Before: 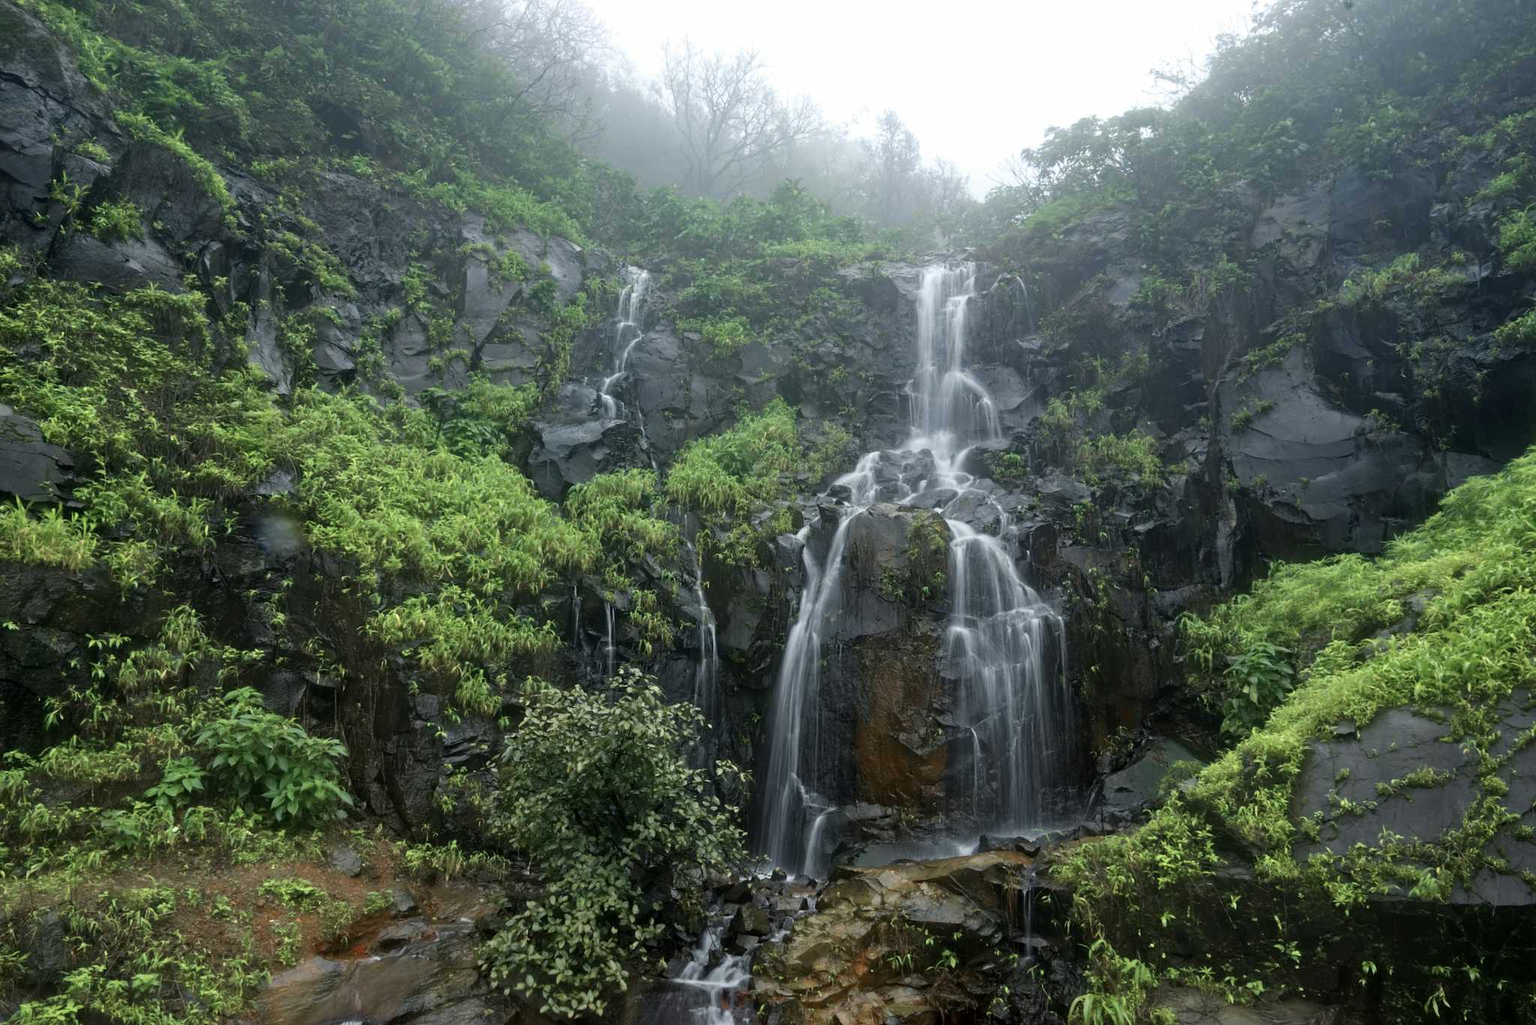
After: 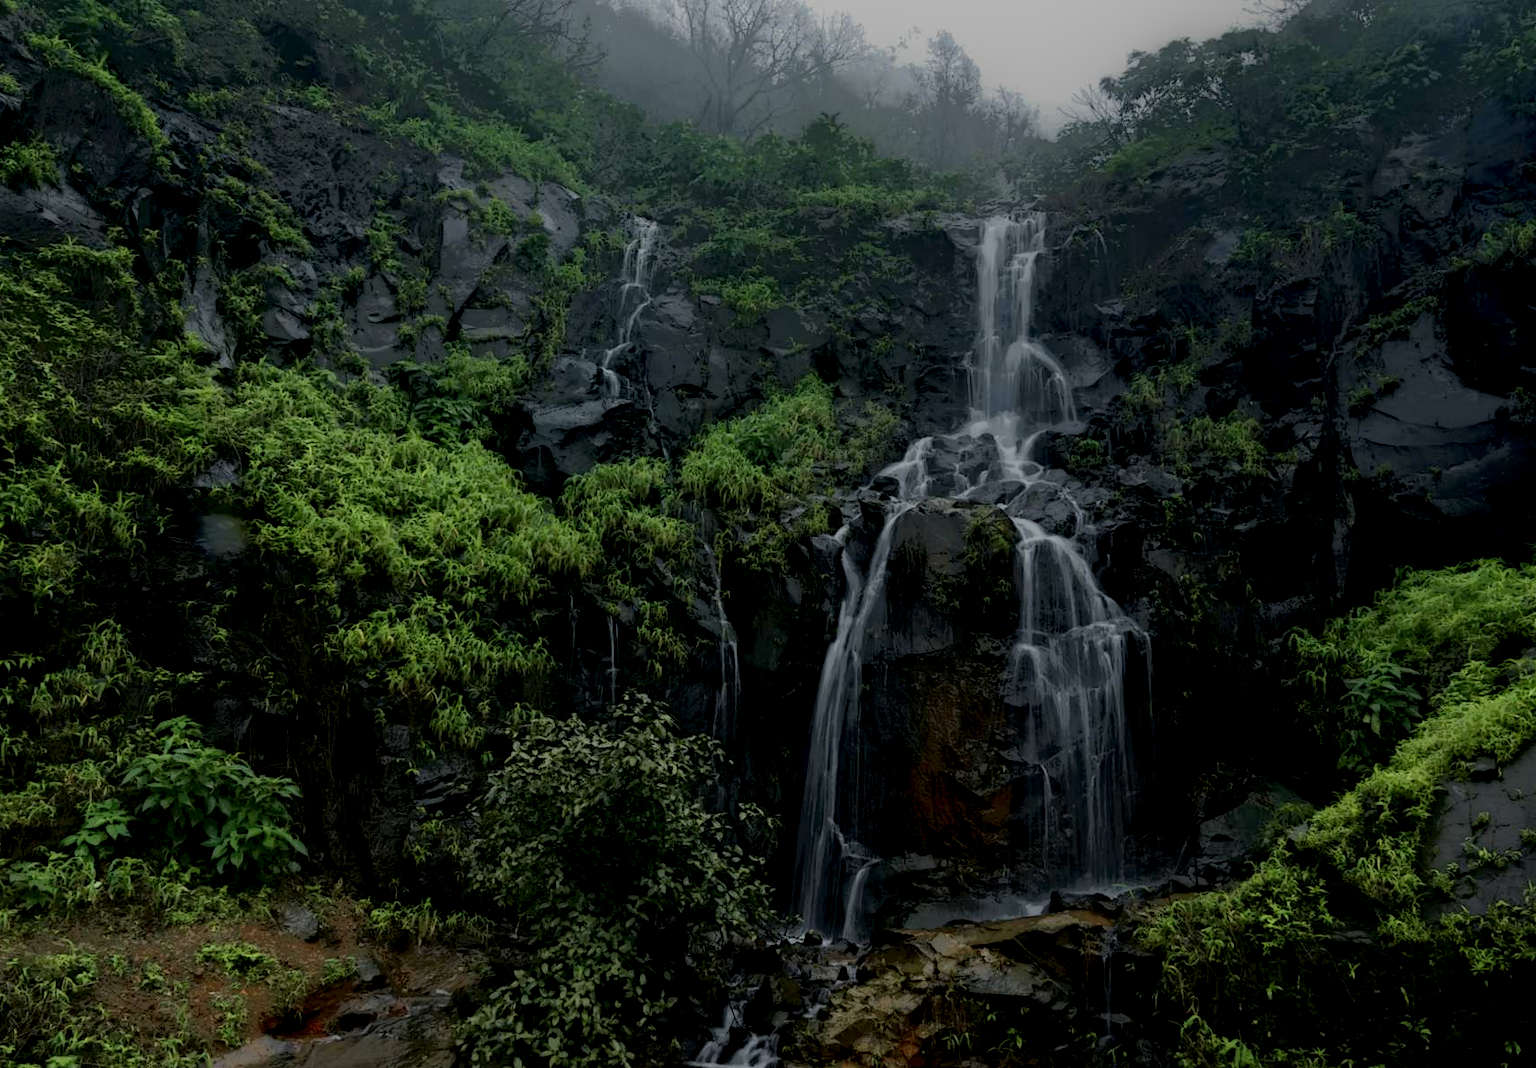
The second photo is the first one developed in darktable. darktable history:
exposure: black level correction 0.001, exposure -0.124 EV, compensate highlight preservation false
local contrast: highlights 4%, shadows 233%, detail 164%, midtone range 0.005
crop: left 6.067%, top 8.162%, right 9.53%, bottom 3.907%
